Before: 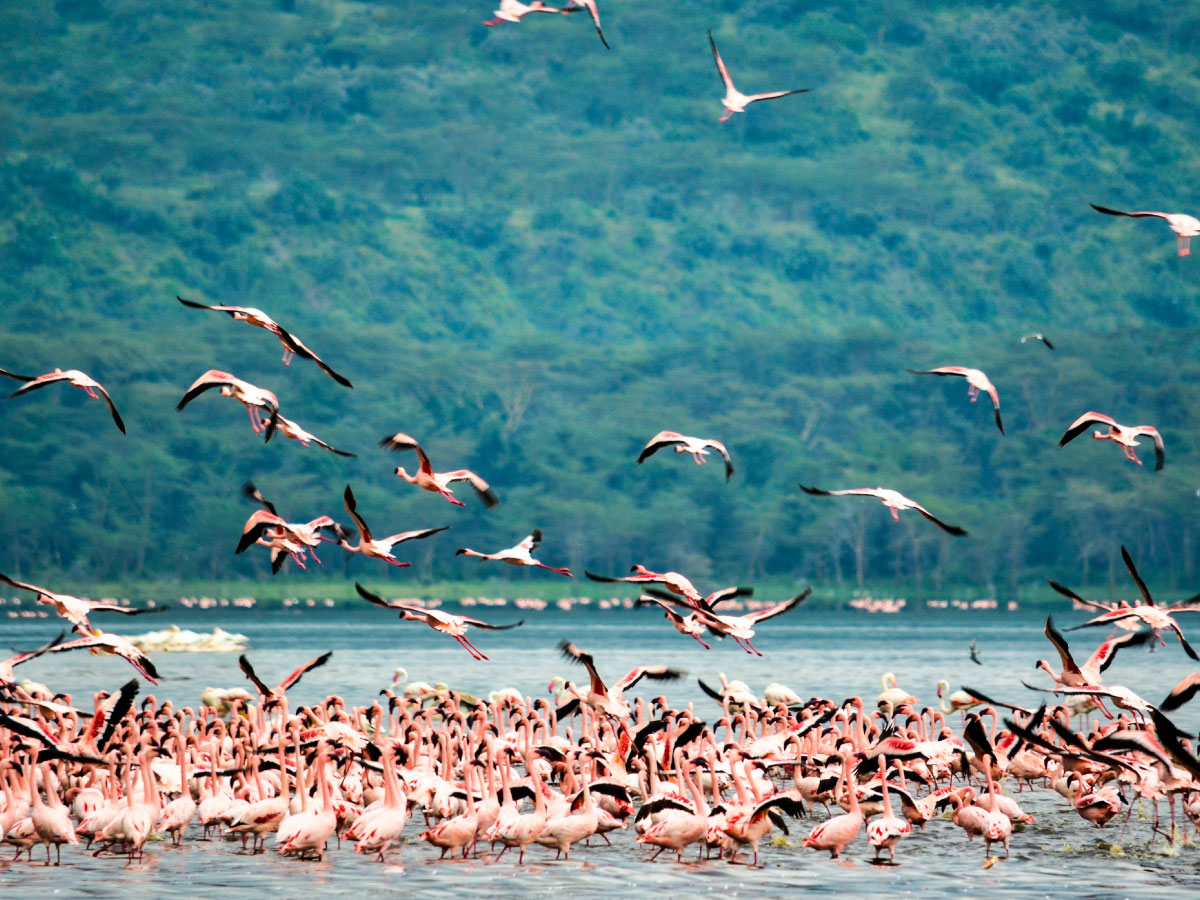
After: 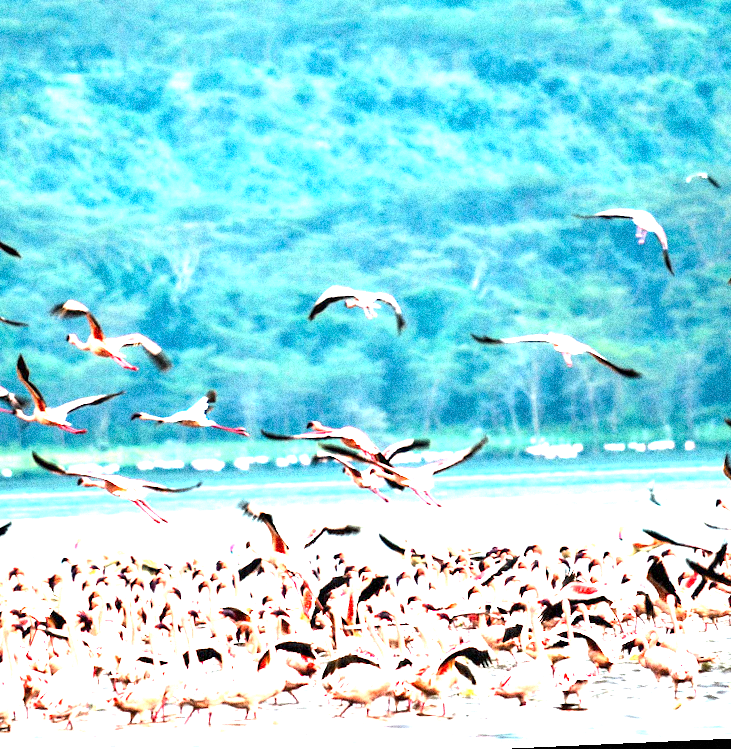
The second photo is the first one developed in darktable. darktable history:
rotate and perspective: rotation -2.56°, automatic cropping off
local contrast: highlights 100%, shadows 100%, detail 120%, midtone range 0.2
graduated density: on, module defaults
grain: coarseness 14.49 ISO, strength 48.04%, mid-tones bias 35%
crop and rotate: left 28.256%, top 17.734%, right 12.656%, bottom 3.573%
exposure: exposure 2.25 EV, compensate highlight preservation false
